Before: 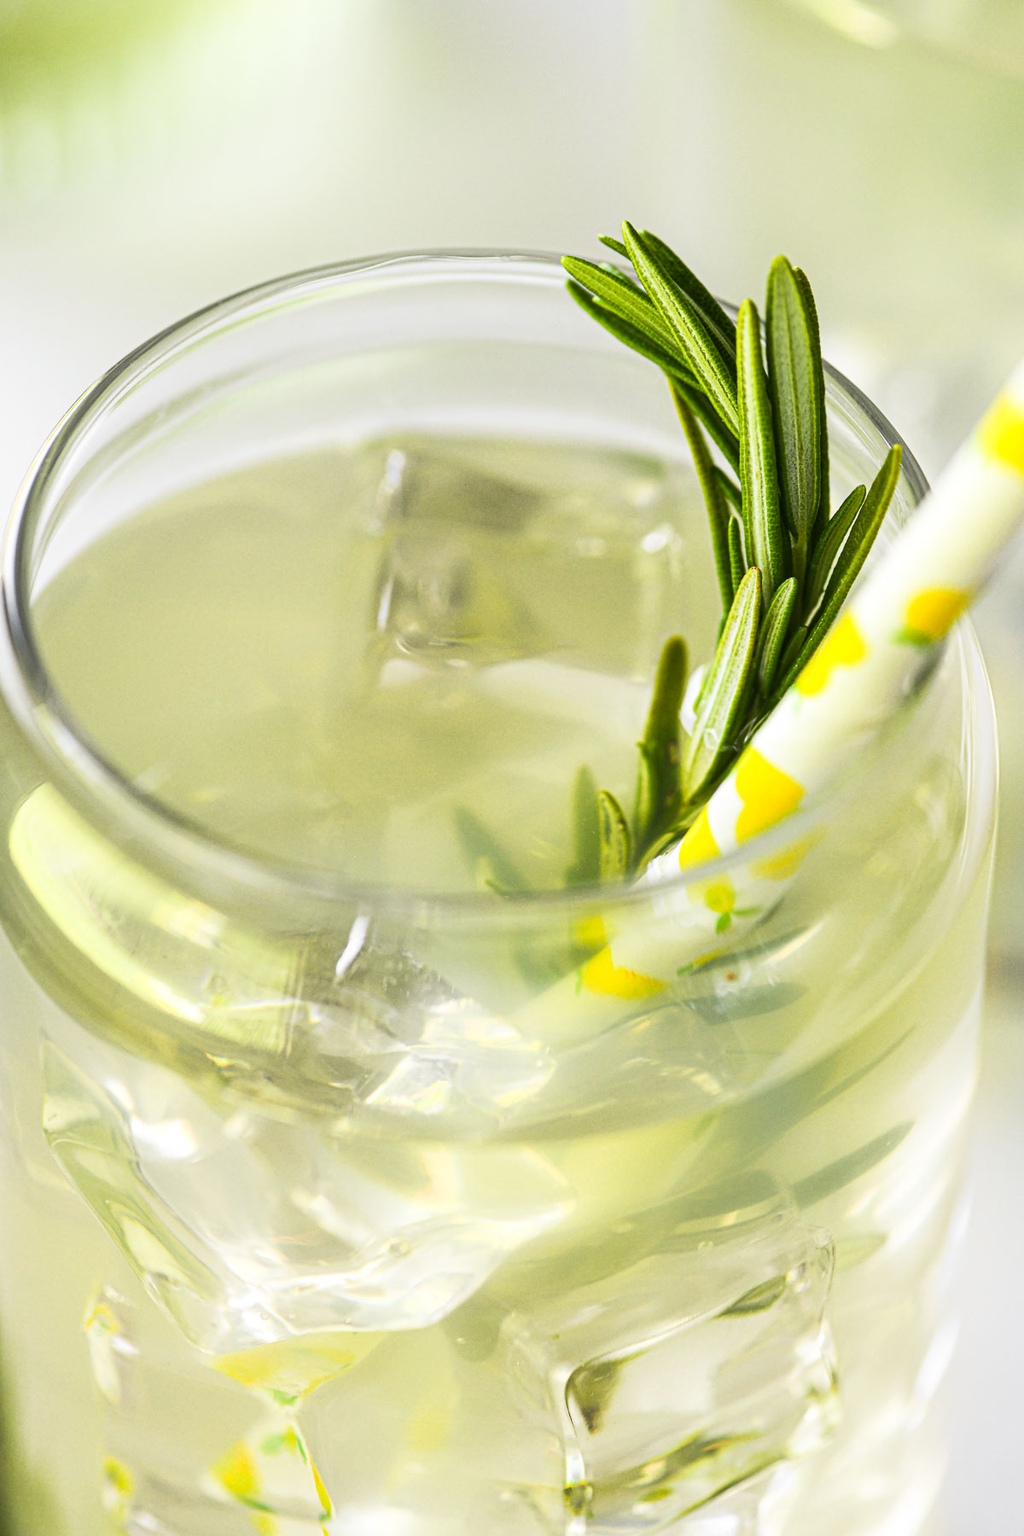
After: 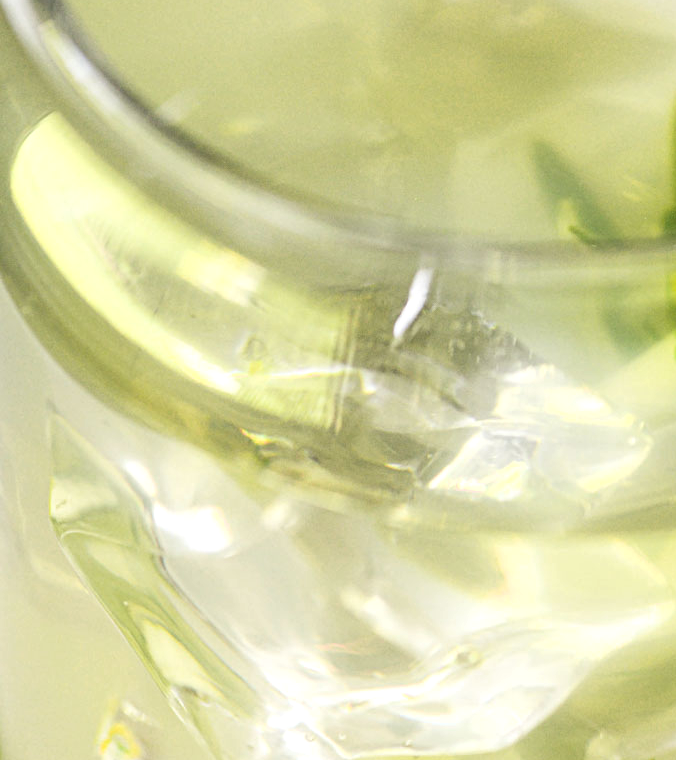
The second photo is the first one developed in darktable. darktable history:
crop: top 44.761%, right 43.65%, bottom 12.961%
local contrast: on, module defaults
